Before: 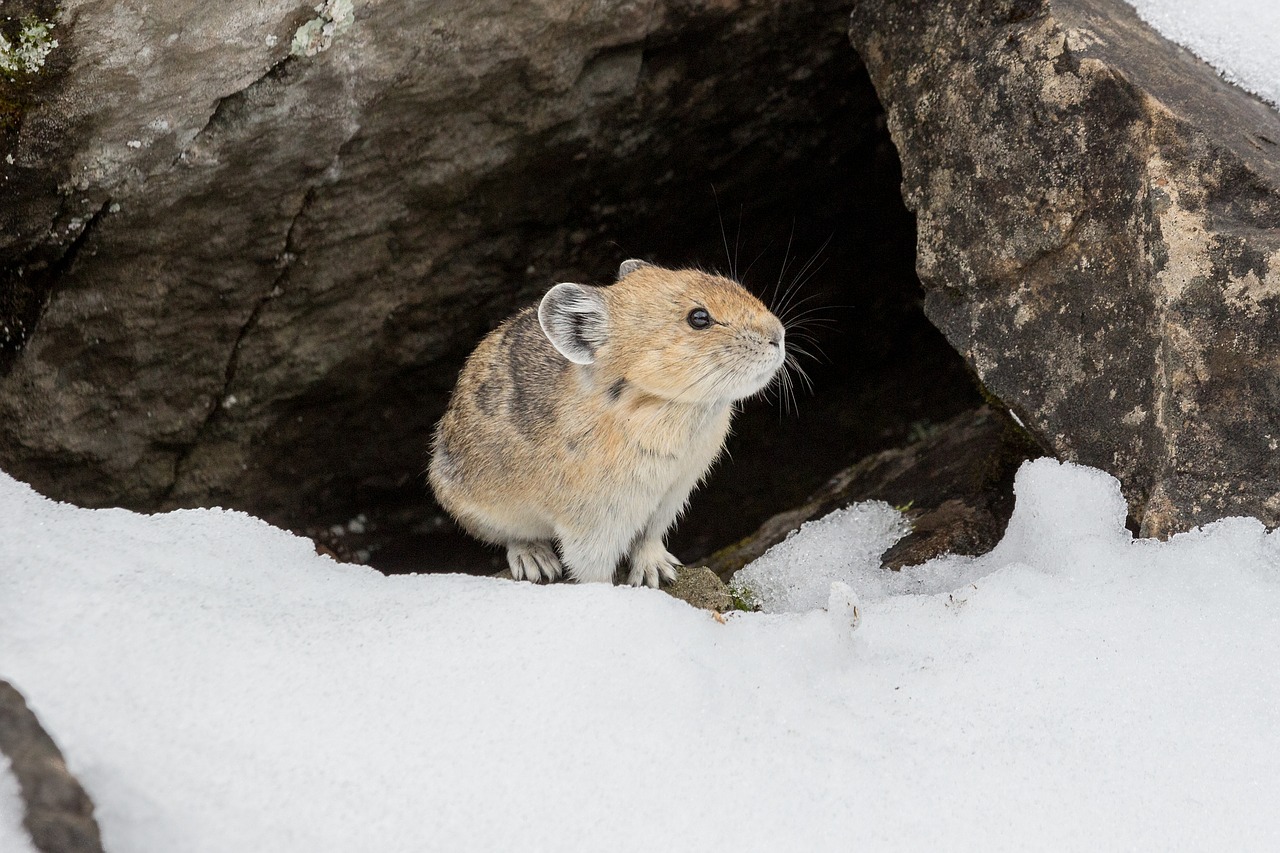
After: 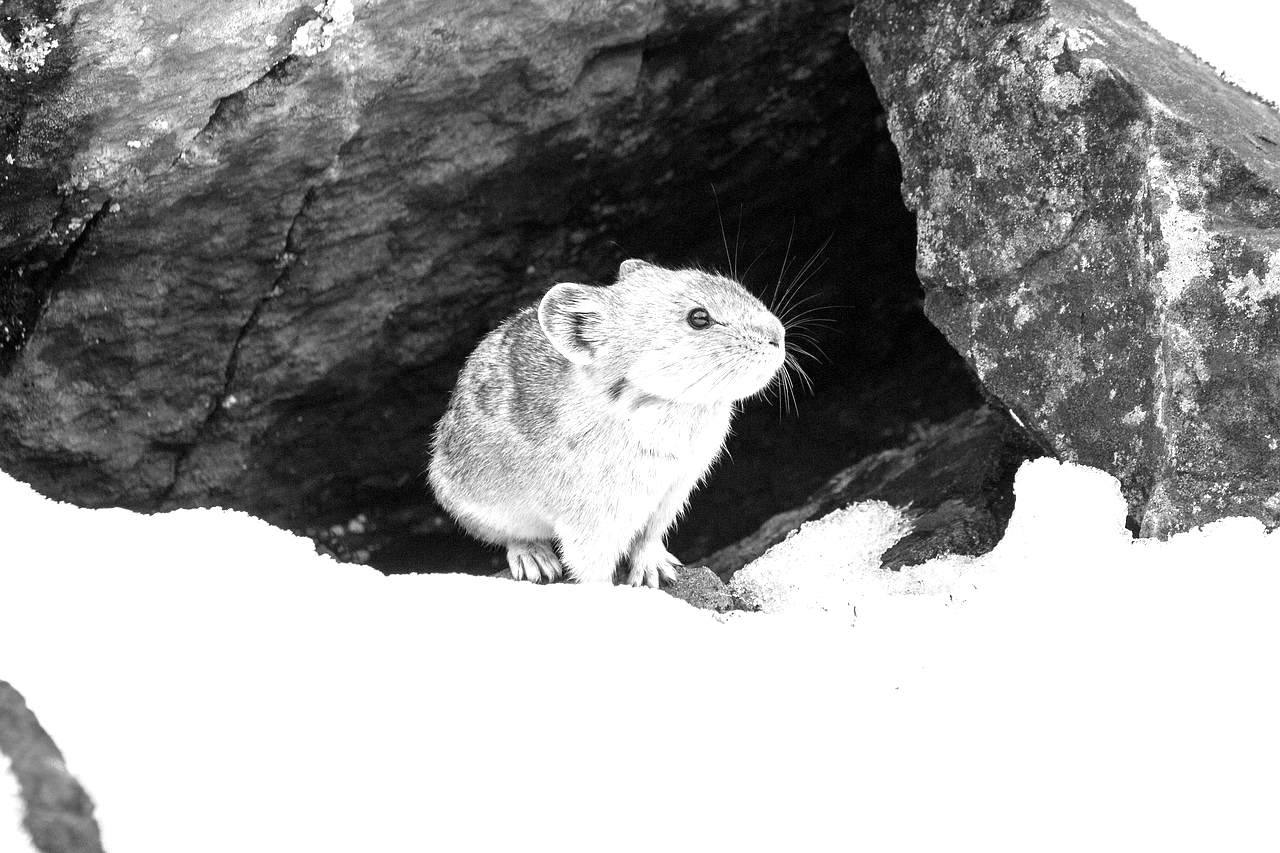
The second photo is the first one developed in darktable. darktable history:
monochrome: on, module defaults
color balance rgb: global vibrance -1%, saturation formula JzAzBz (2021)
exposure: black level correction 0, exposure 1.1 EV, compensate highlight preservation false
